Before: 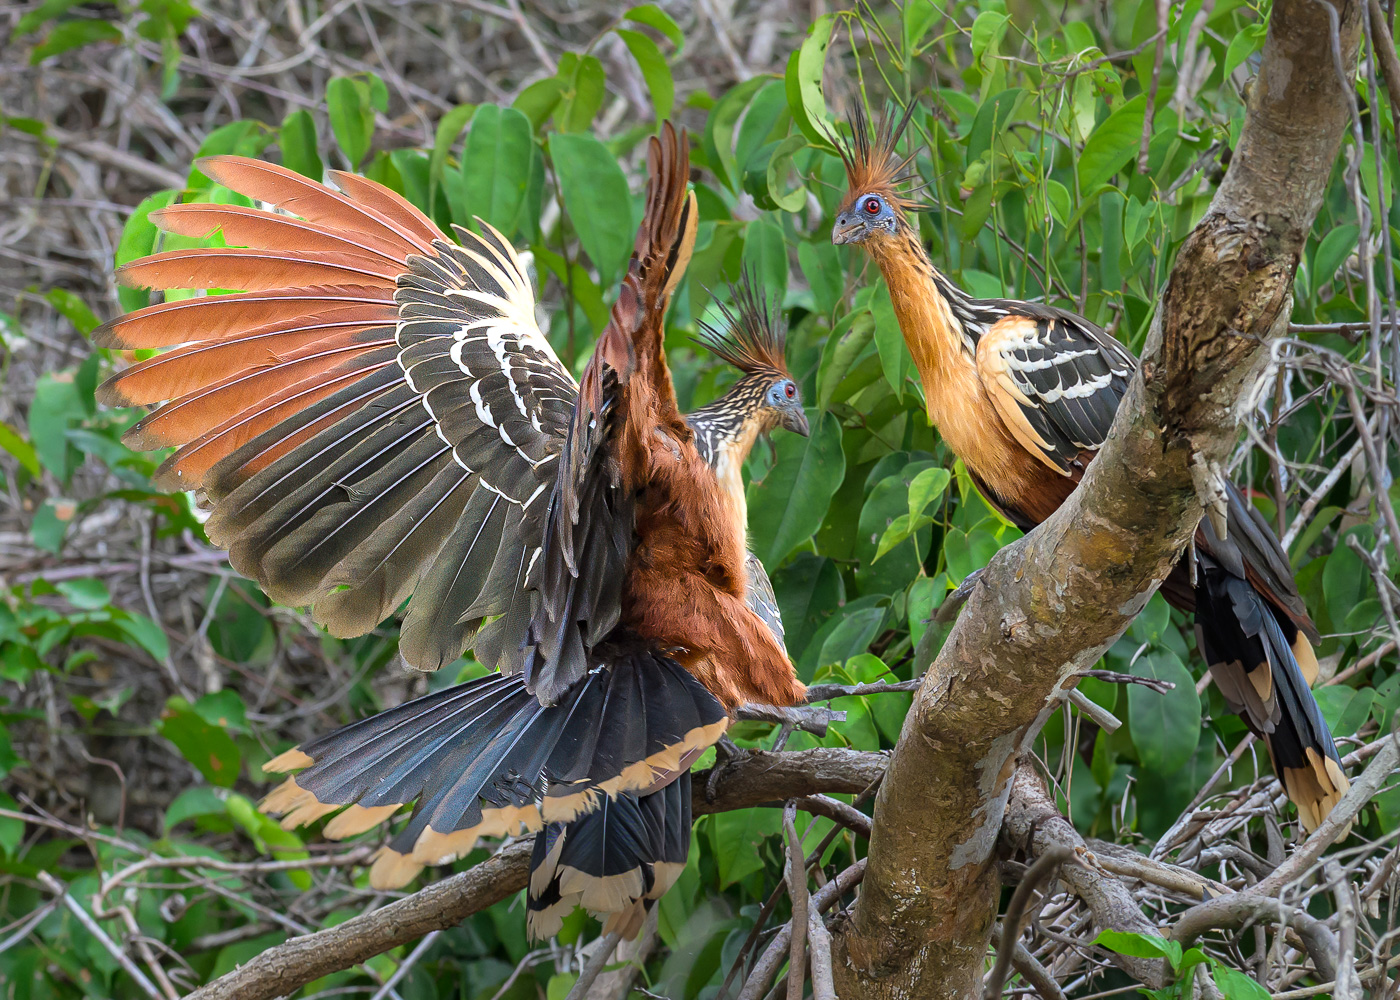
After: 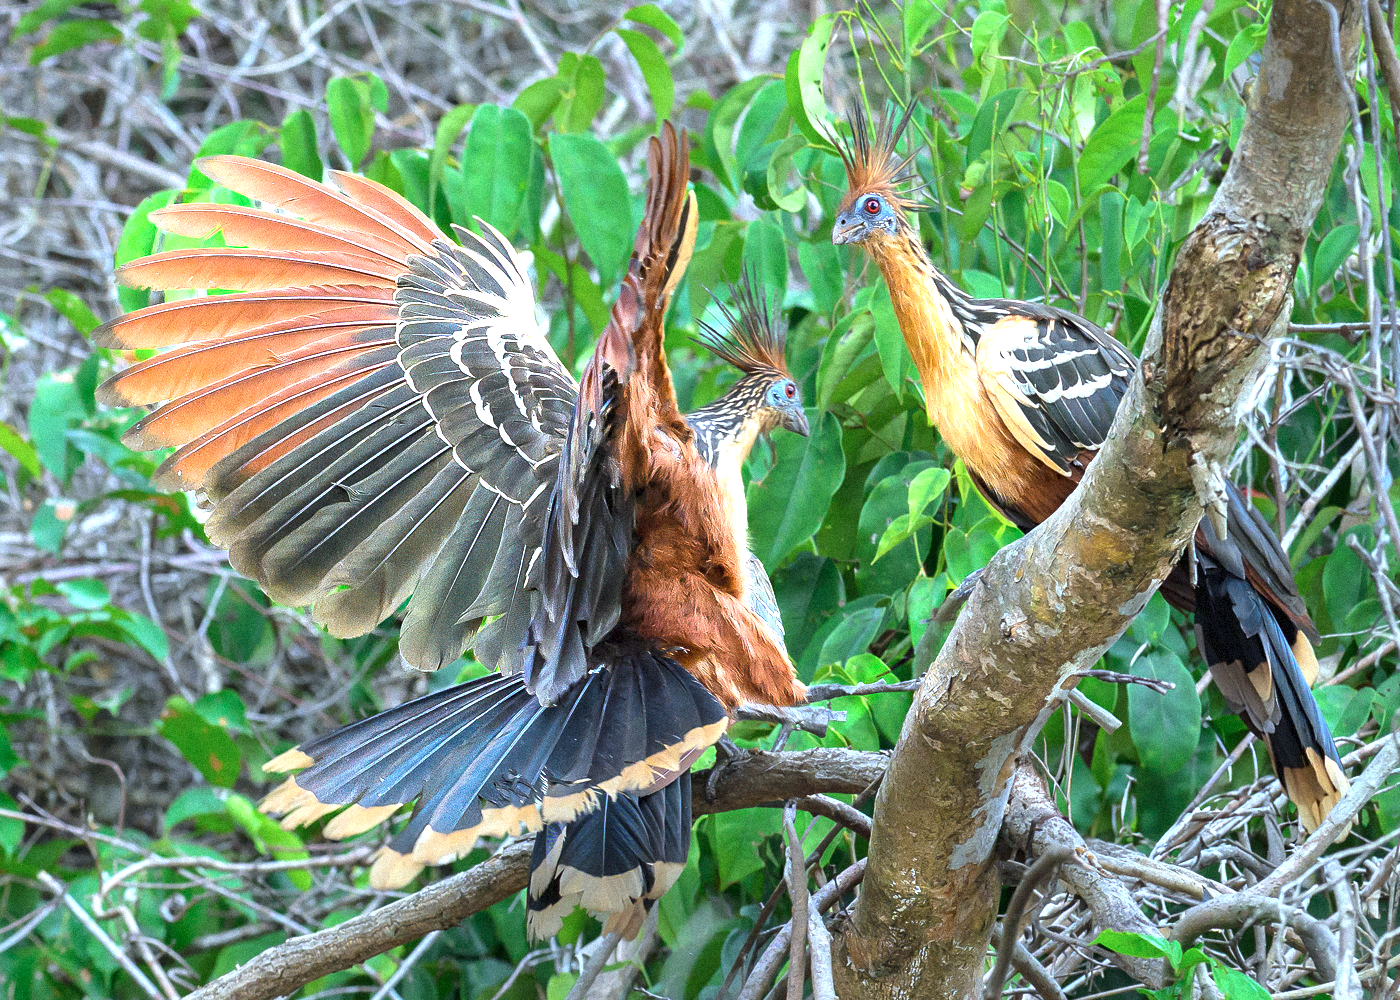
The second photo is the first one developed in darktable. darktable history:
exposure: exposure 1 EV, compensate highlight preservation false
color calibration: illuminant Planckian (black body), x 0.375, y 0.373, temperature 4117 K
grain: mid-tones bias 0%
